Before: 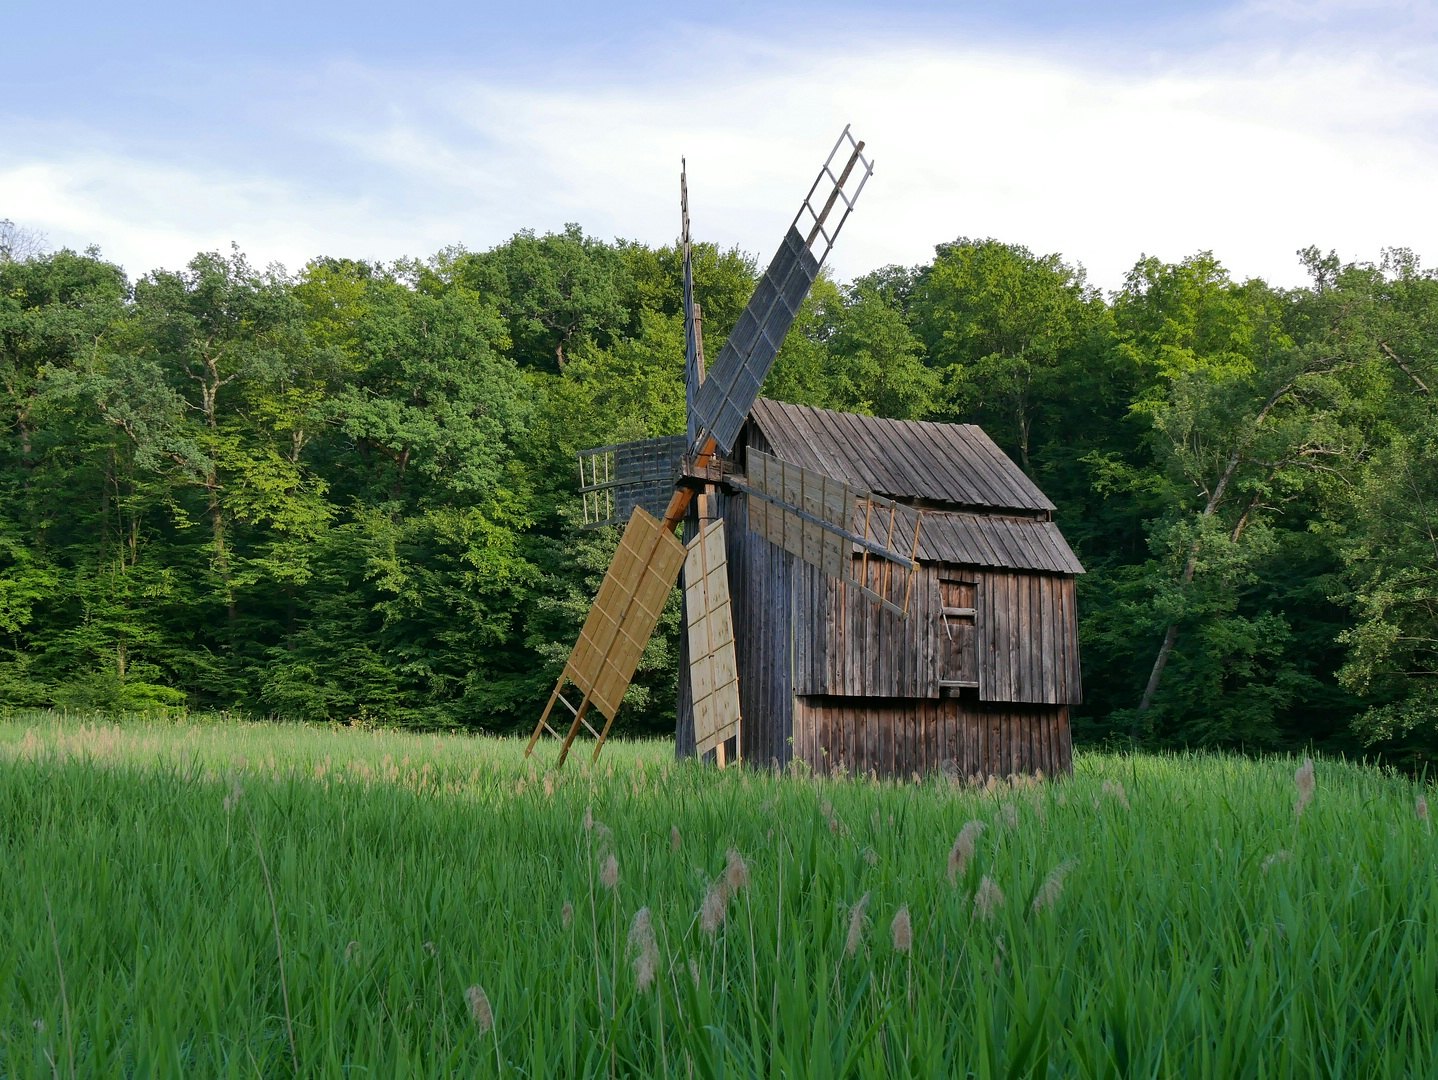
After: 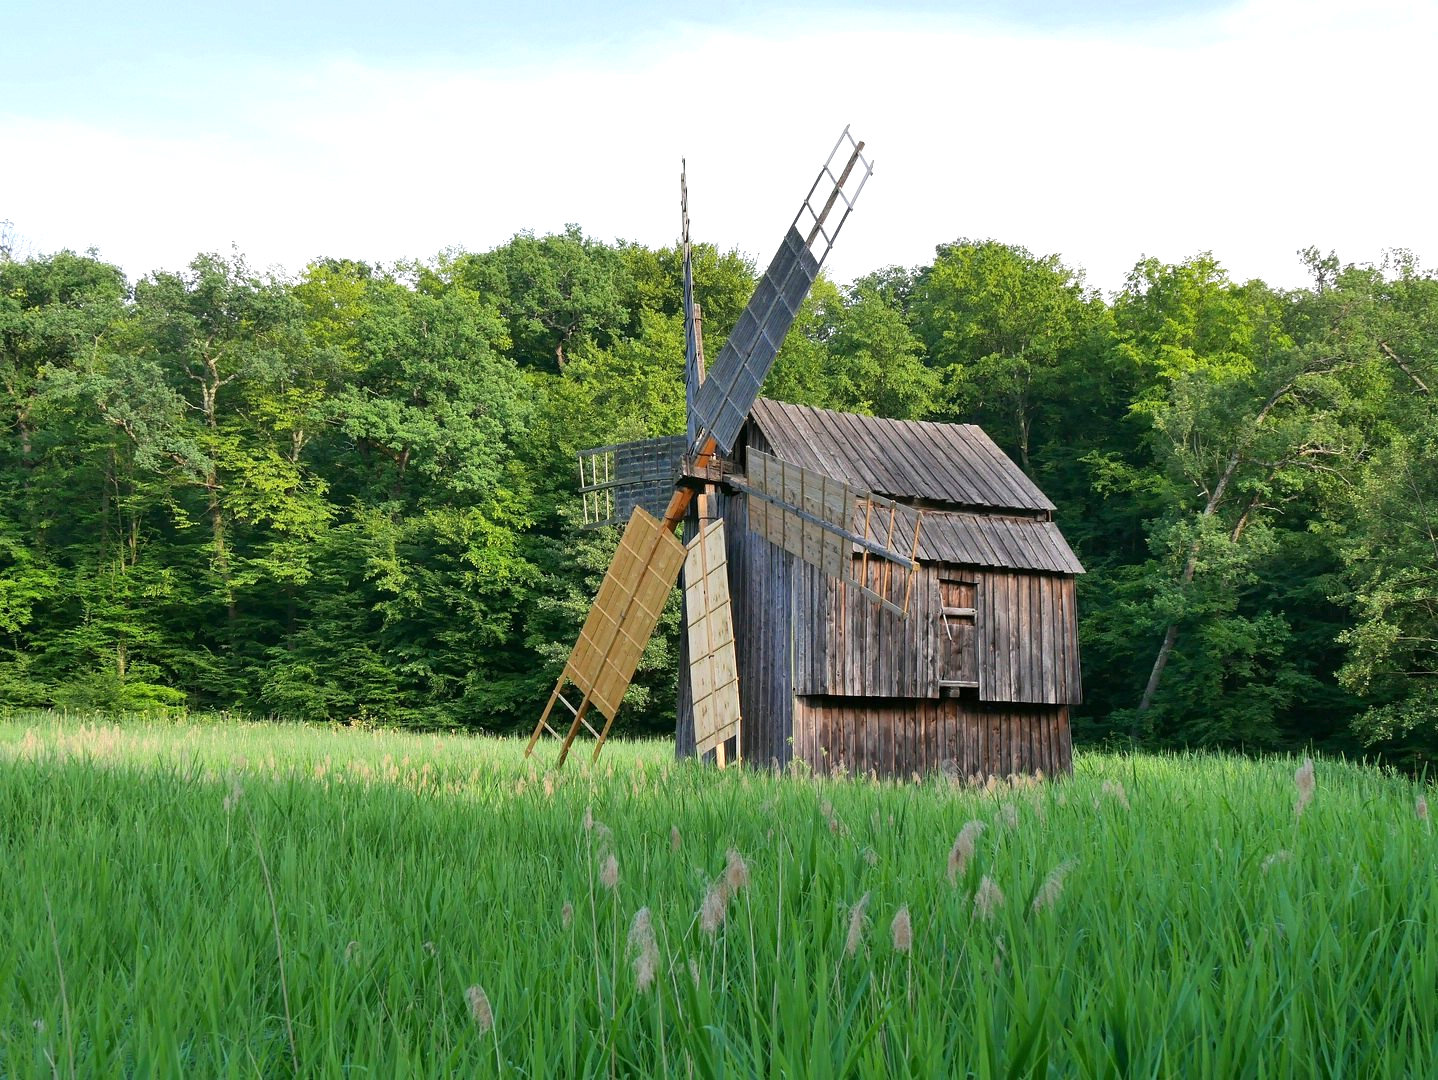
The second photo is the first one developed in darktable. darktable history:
exposure: exposure 0.717 EV, compensate highlight preservation false
